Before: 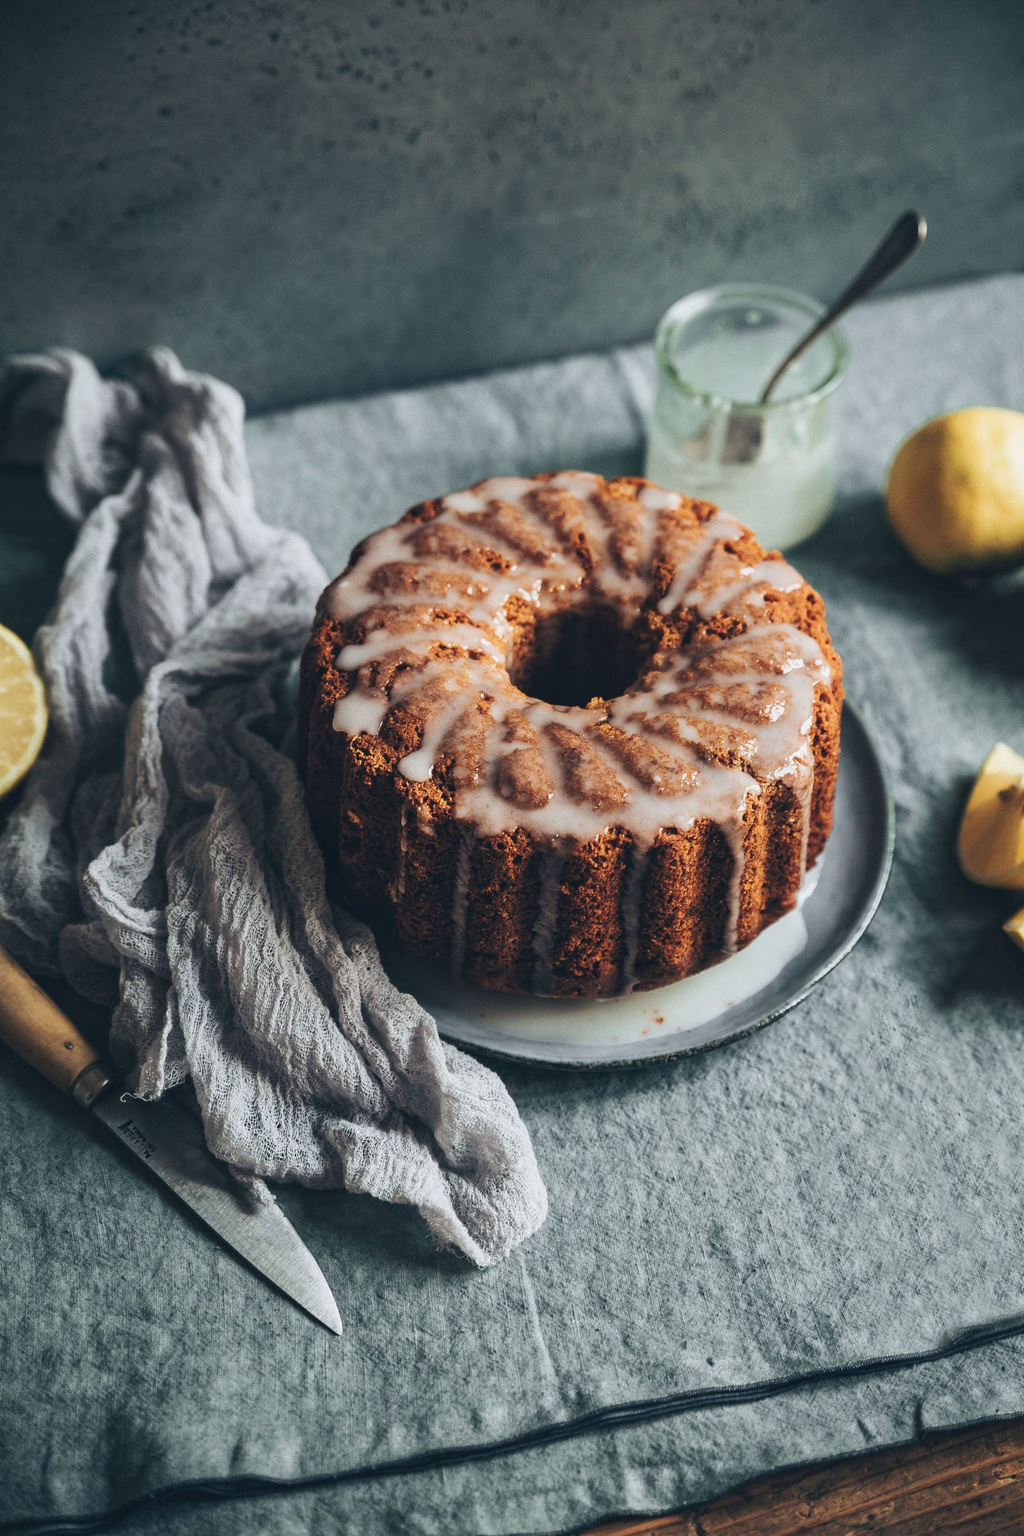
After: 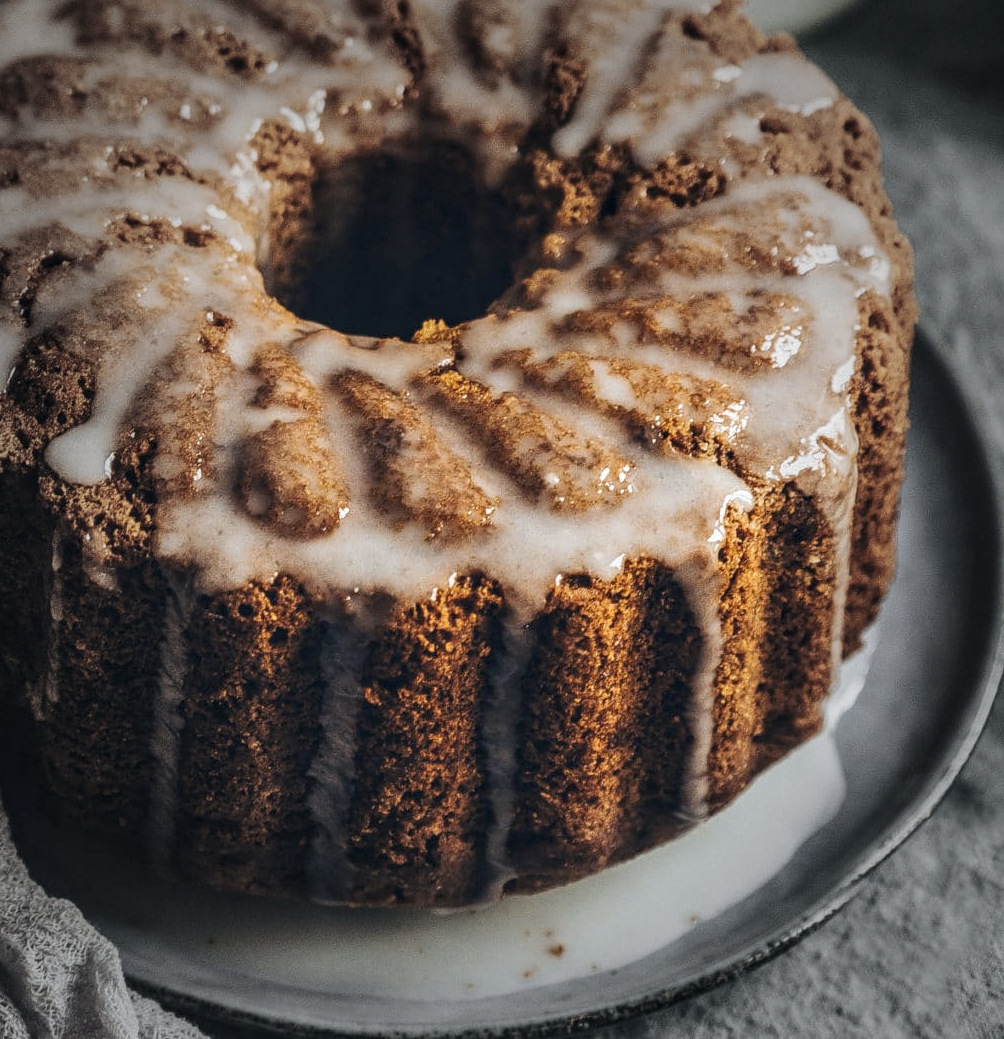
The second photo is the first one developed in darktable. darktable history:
vignetting: fall-off start 48.41%, automatic ratio true, width/height ratio 1.29, unbound false
color contrast: green-magenta contrast 0.8, blue-yellow contrast 1.1, unbound 0
white balance: red 1, blue 1
crop: left 36.607%, top 34.735%, right 13.146%, bottom 30.611%
local contrast: detail 130%
